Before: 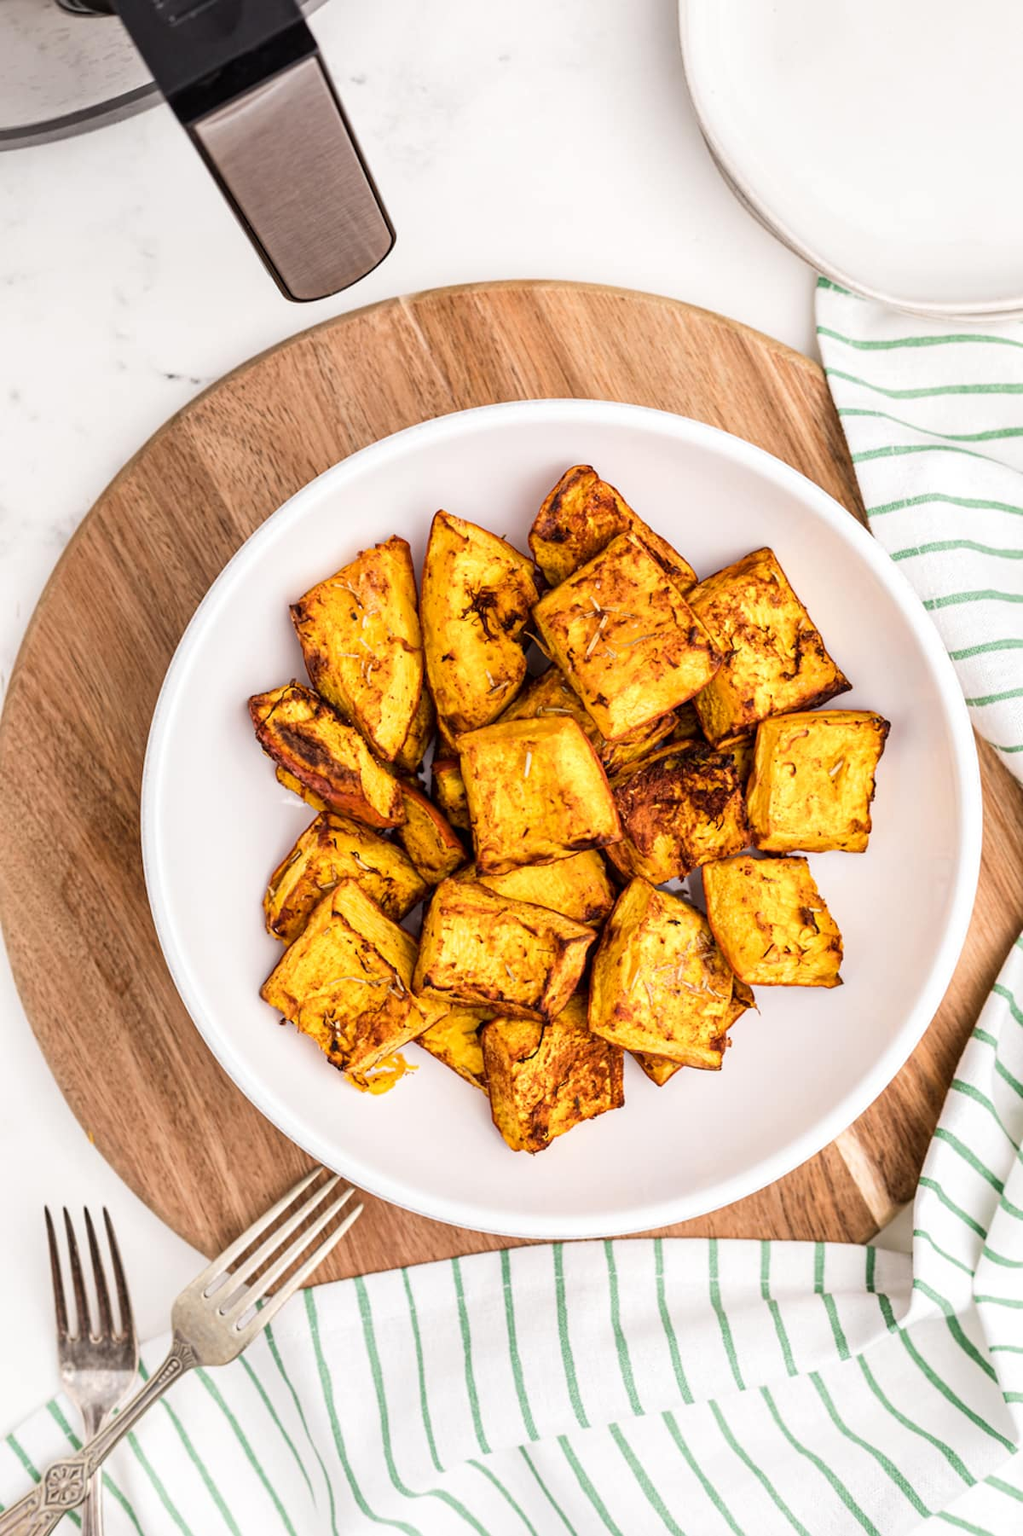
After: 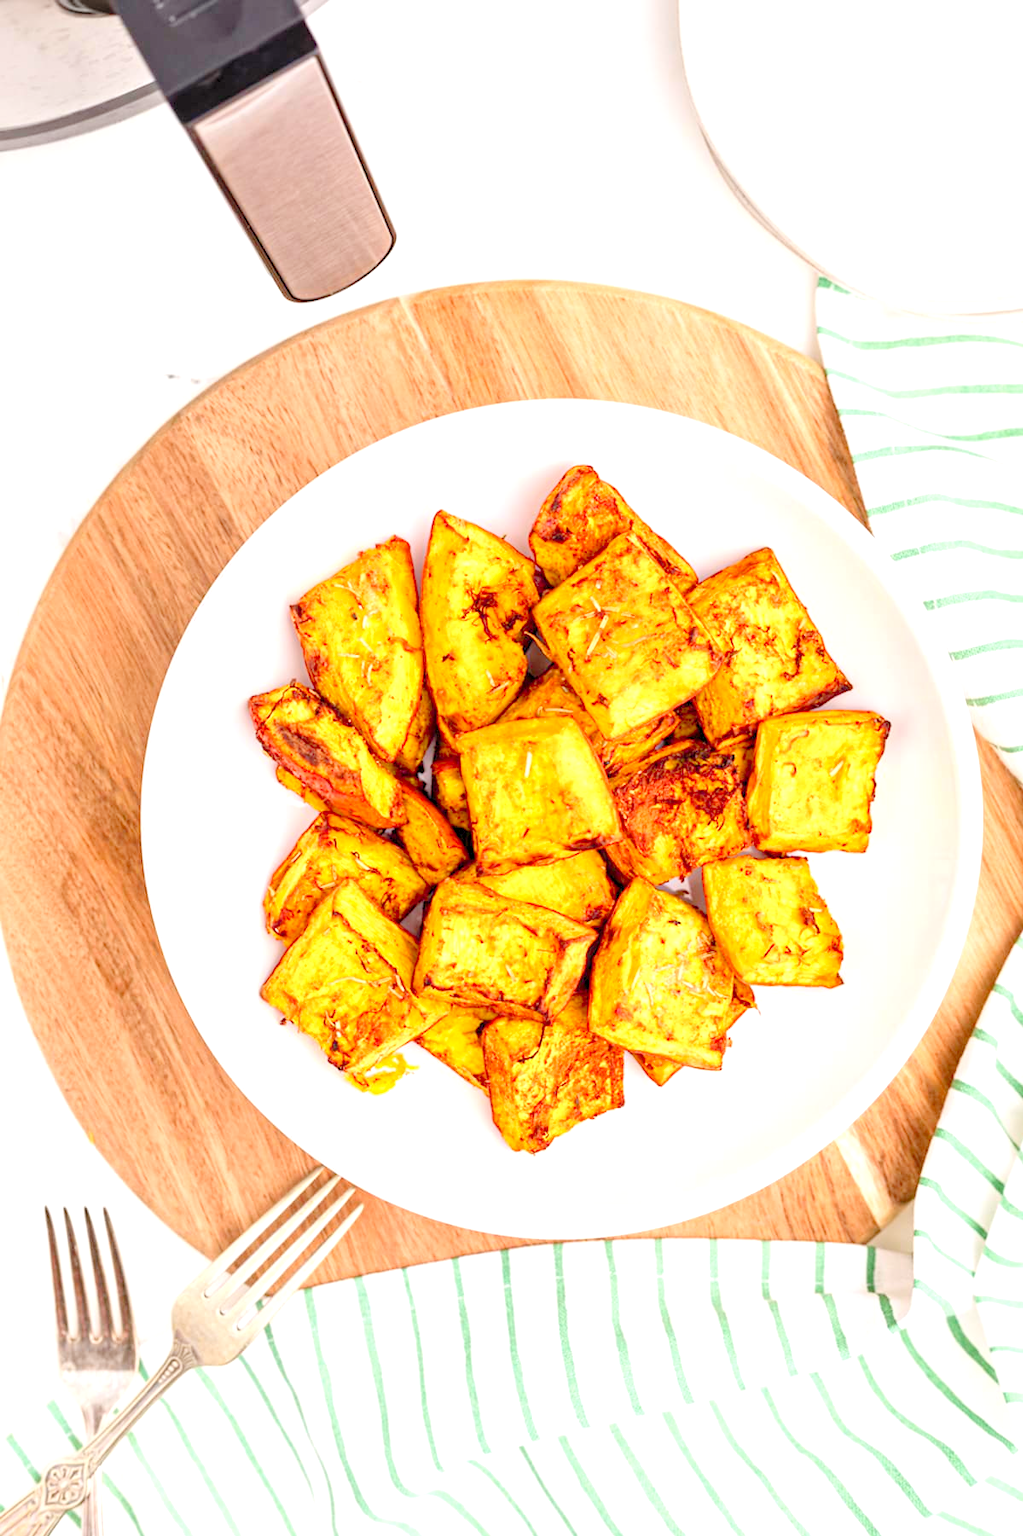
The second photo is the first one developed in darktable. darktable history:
levels: black 0.083%, levels [0.008, 0.318, 0.836]
